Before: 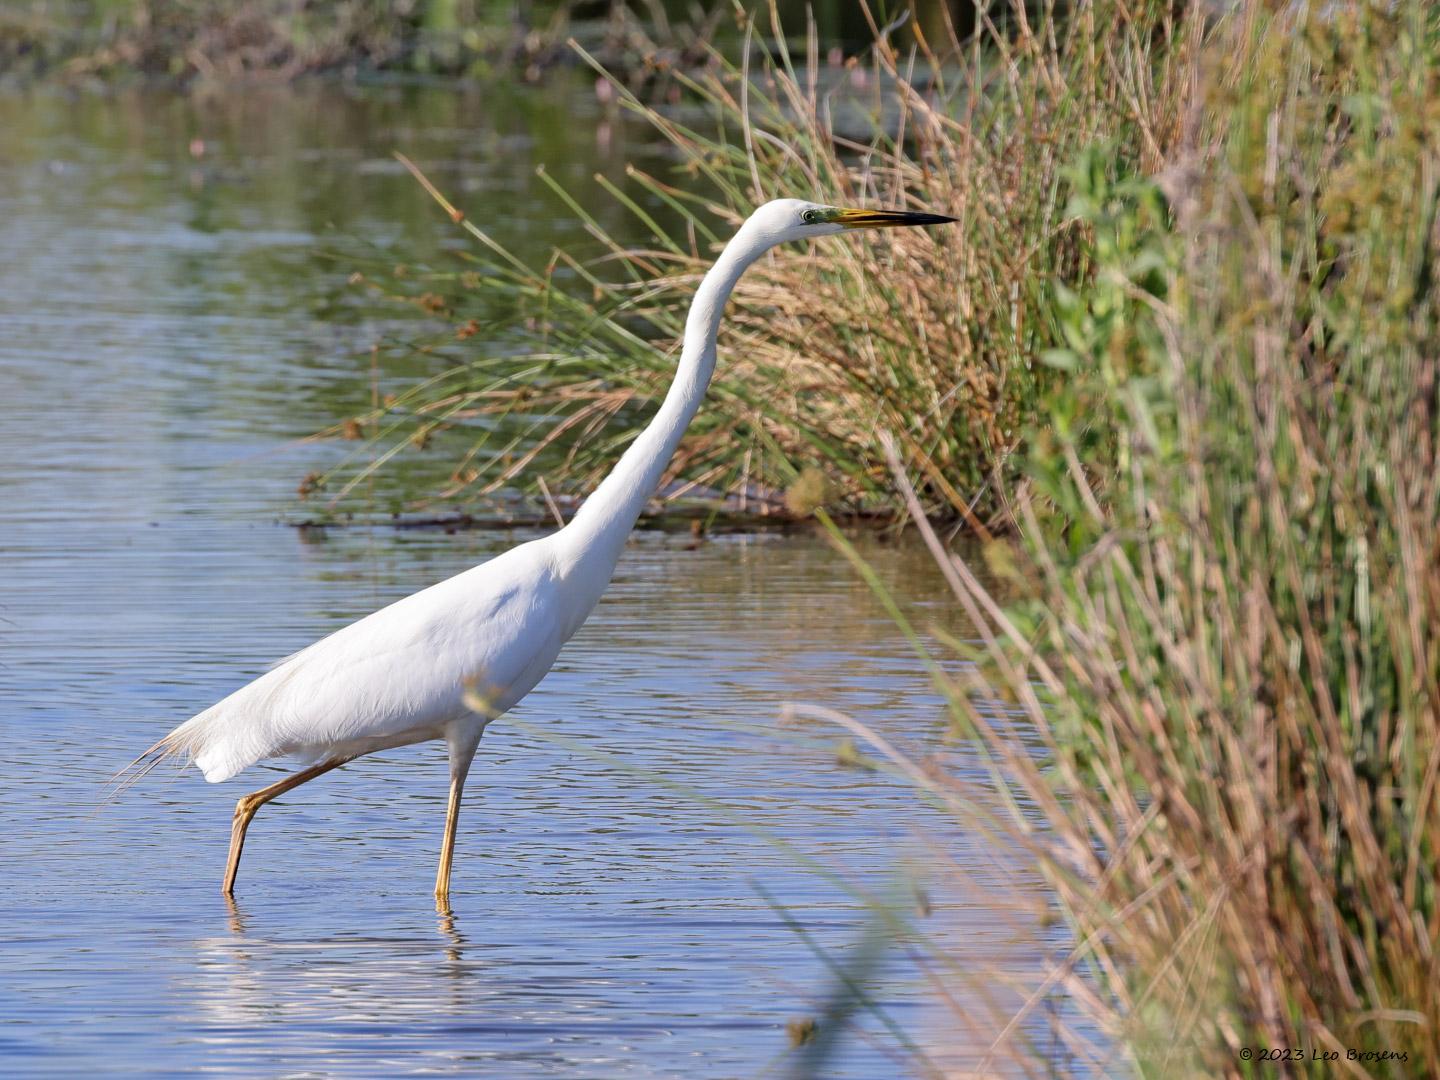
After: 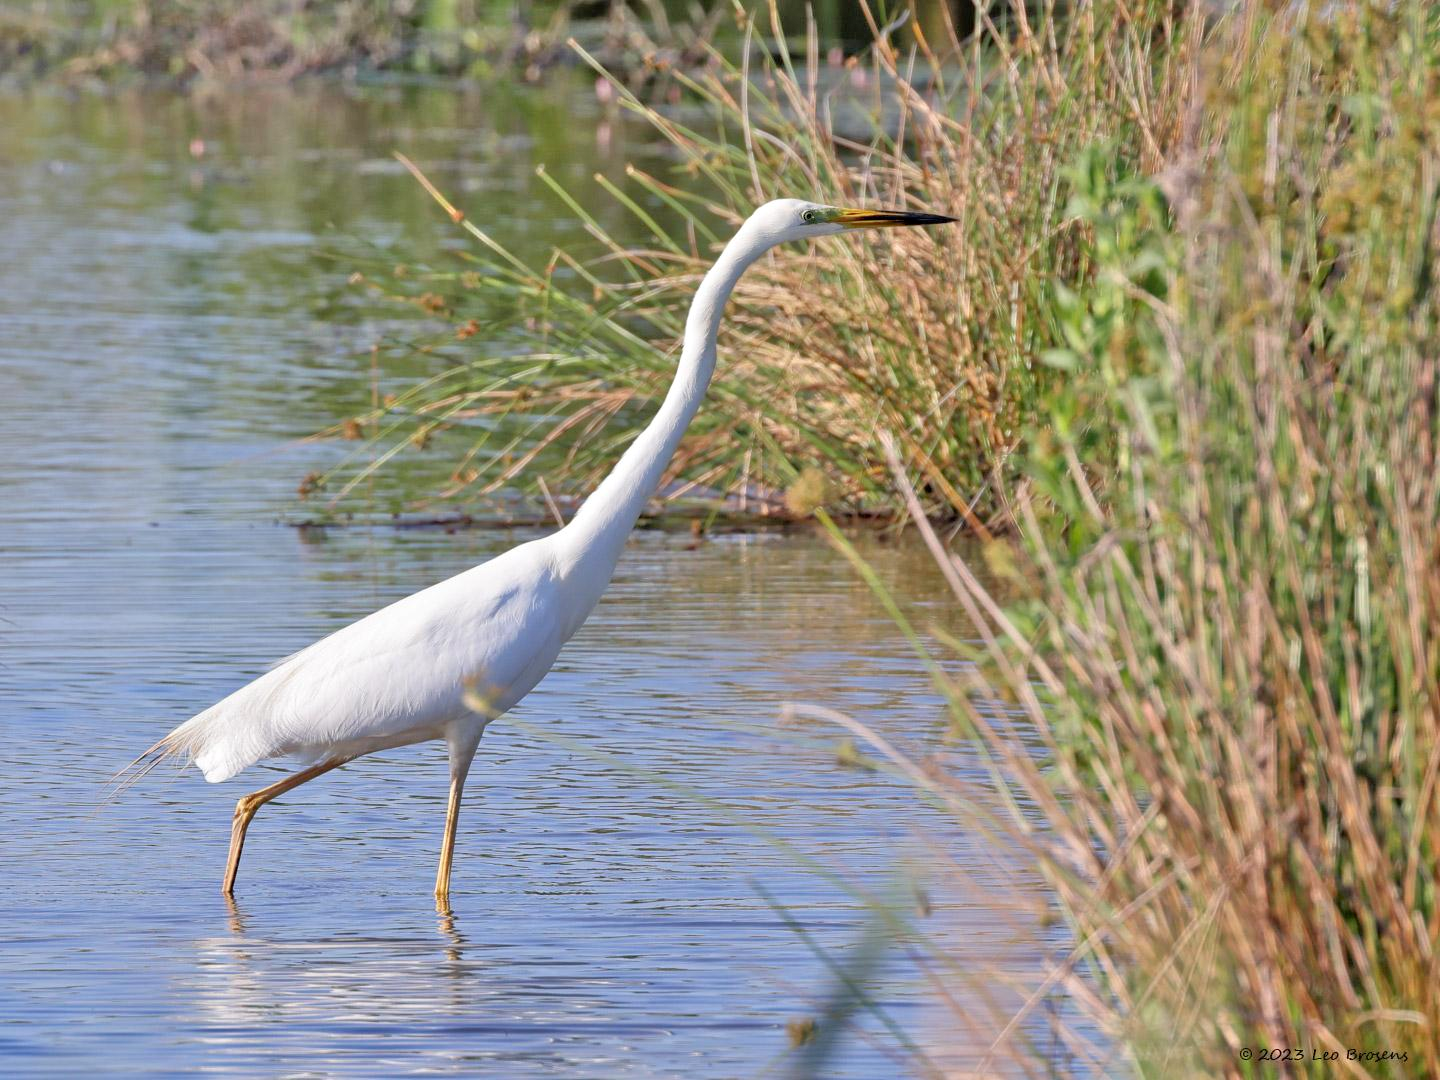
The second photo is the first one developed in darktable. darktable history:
tone equalizer: -7 EV 0.158 EV, -6 EV 0.564 EV, -5 EV 1.13 EV, -4 EV 1.32 EV, -3 EV 1.13 EV, -2 EV 0.6 EV, -1 EV 0.165 EV
